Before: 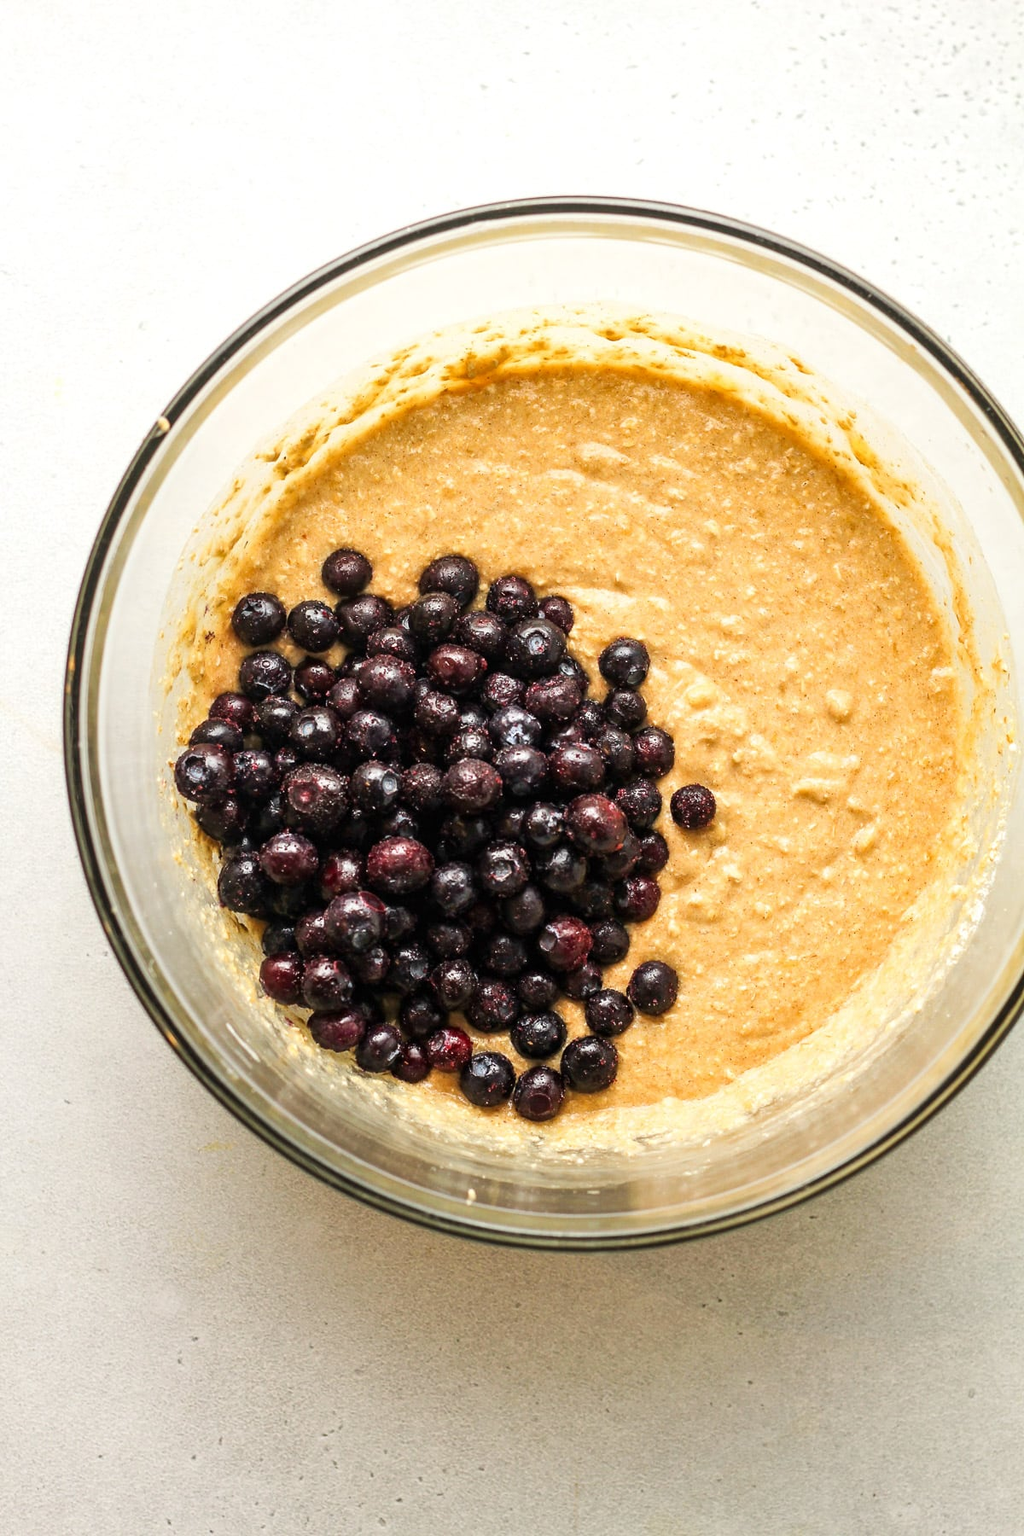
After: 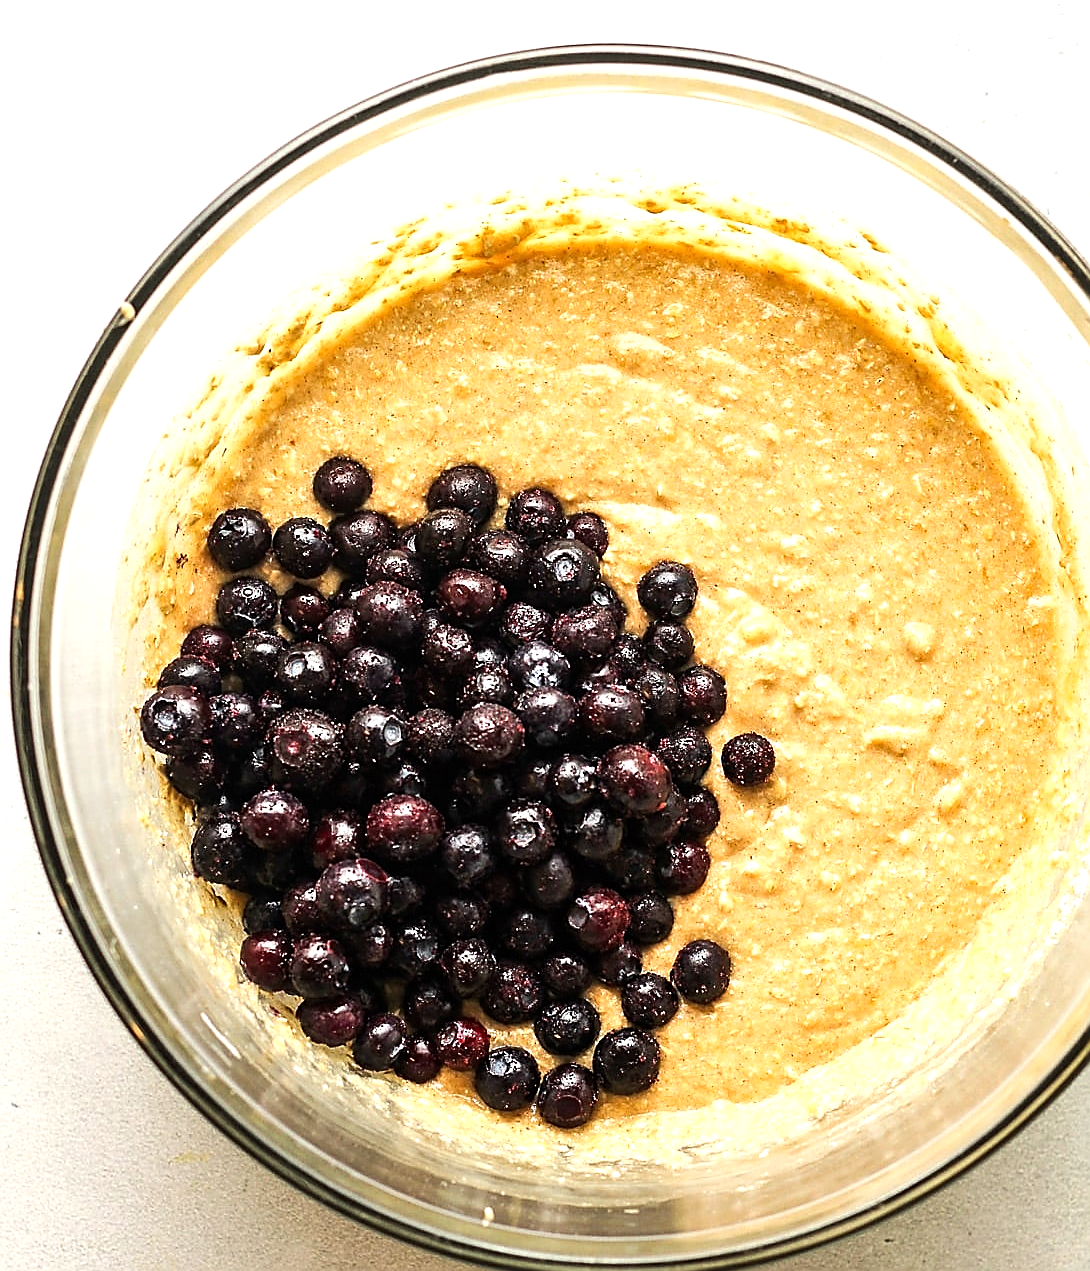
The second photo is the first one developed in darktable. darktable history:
sharpen: radius 1.387, amount 1.25, threshold 0.672
exposure: compensate exposure bias true, compensate highlight preservation false
crop: left 5.371%, top 10.36%, right 3.774%, bottom 19%
tone equalizer: -8 EV -0.43 EV, -7 EV -0.373 EV, -6 EV -0.369 EV, -5 EV -0.25 EV, -3 EV 0.222 EV, -2 EV 0.351 EV, -1 EV 0.411 EV, +0 EV 0.416 EV, edges refinement/feathering 500, mask exposure compensation -1.57 EV, preserve details no
